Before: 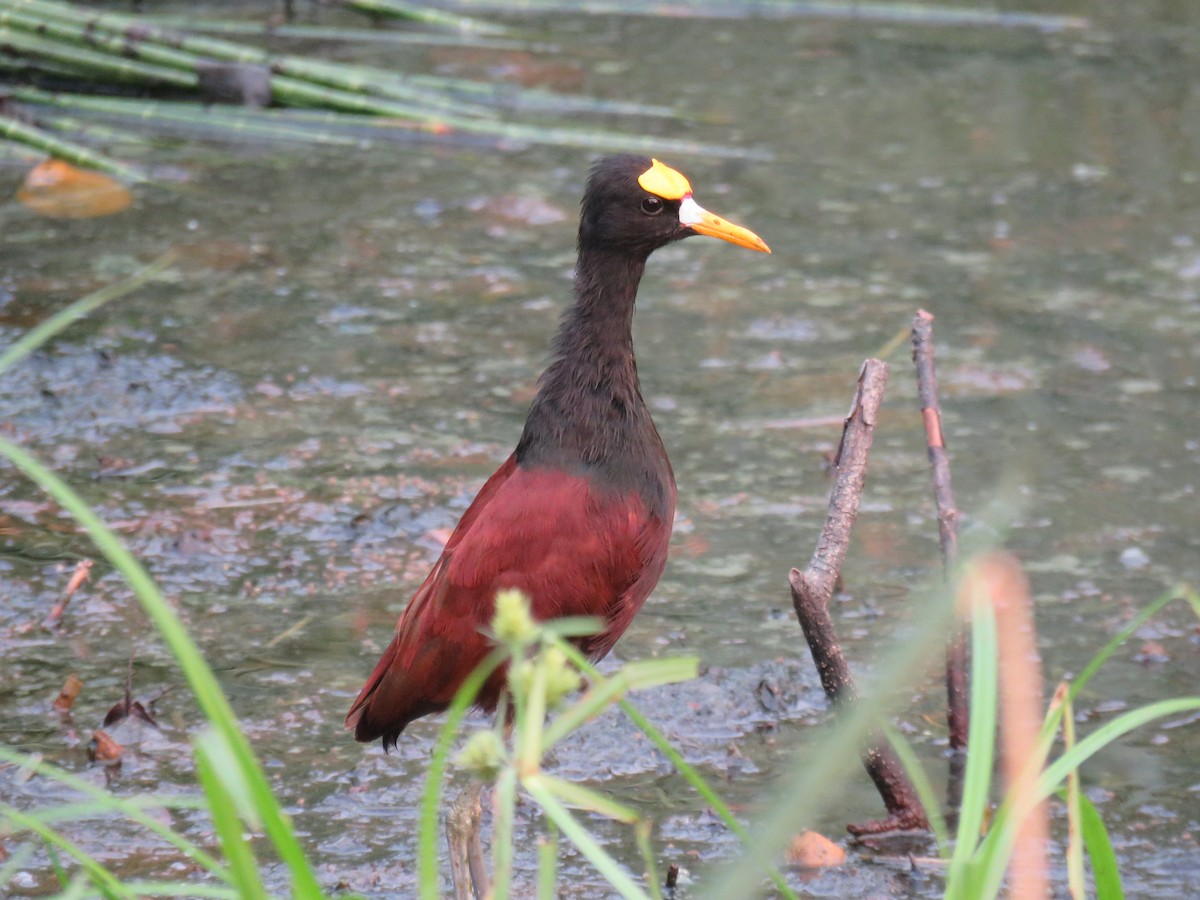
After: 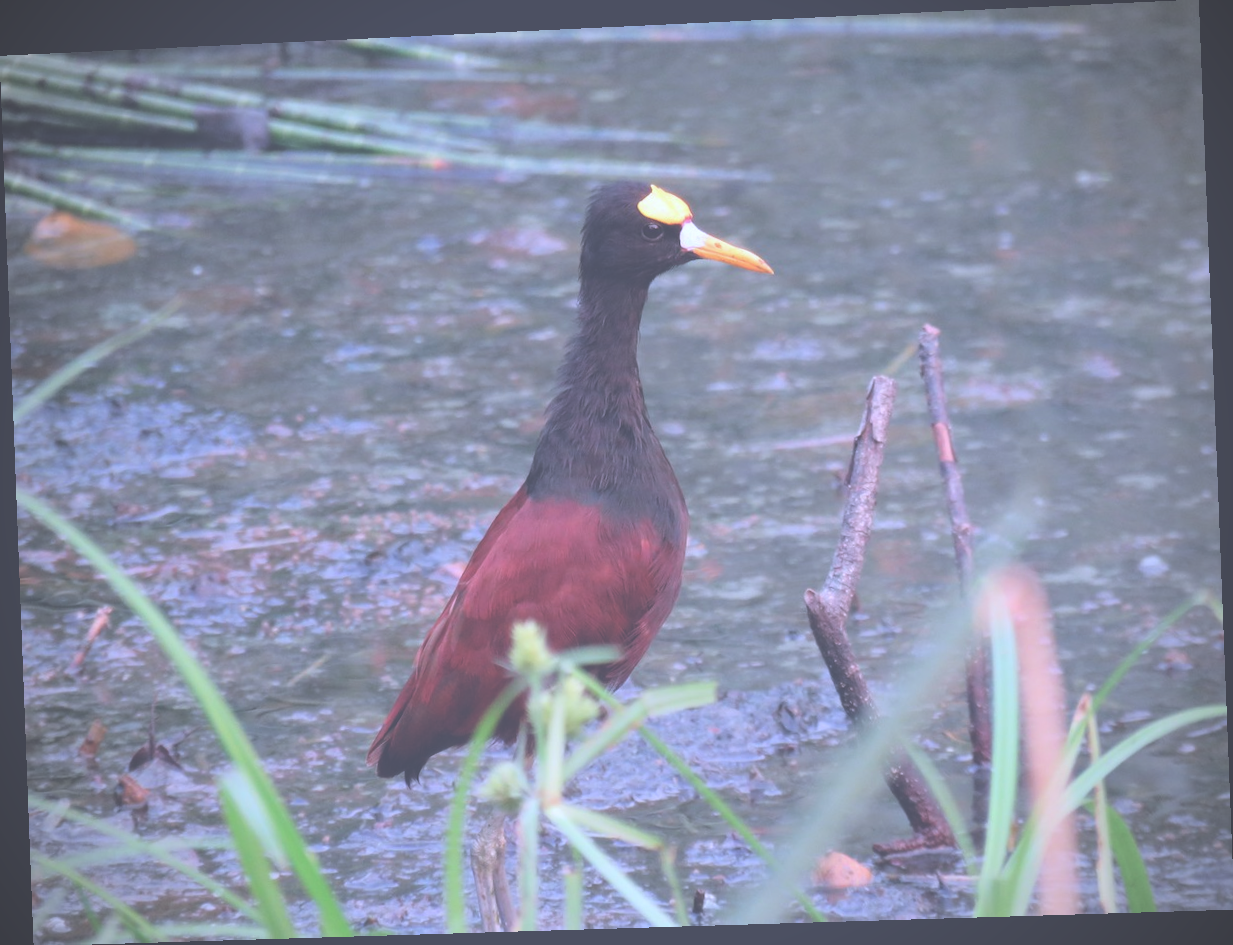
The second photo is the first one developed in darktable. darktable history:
rotate and perspective: rotation -2.22°, lens shift (horizontal) -0.022, automatic cropping off
exposure: black level correction -0.087, compensate highlight preservation false
color calibration: illuminant as shot in camera, x 0.379, y 0.396, temperature 4138.76 K
vignetting: on, module defaults
